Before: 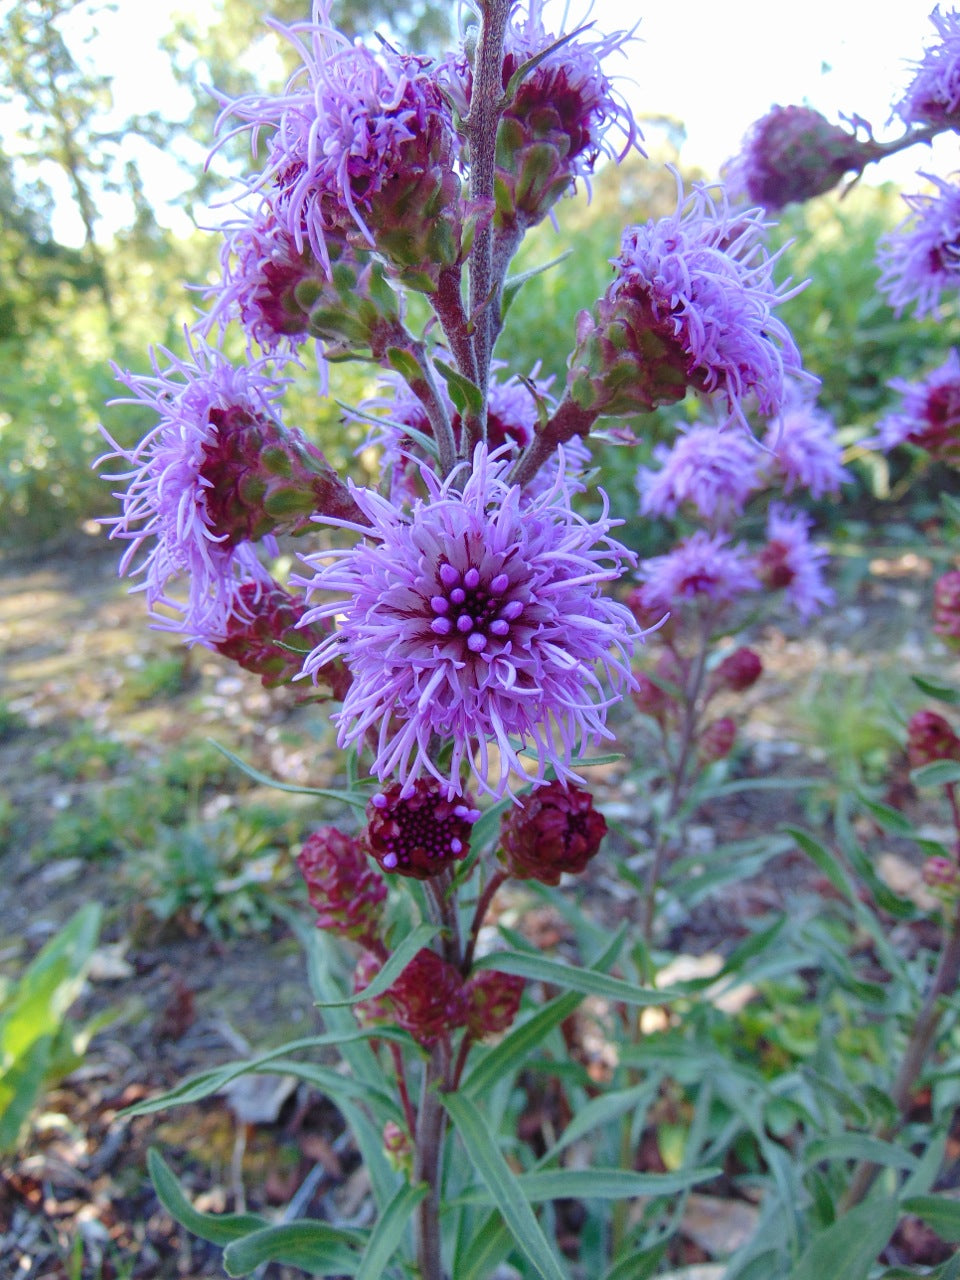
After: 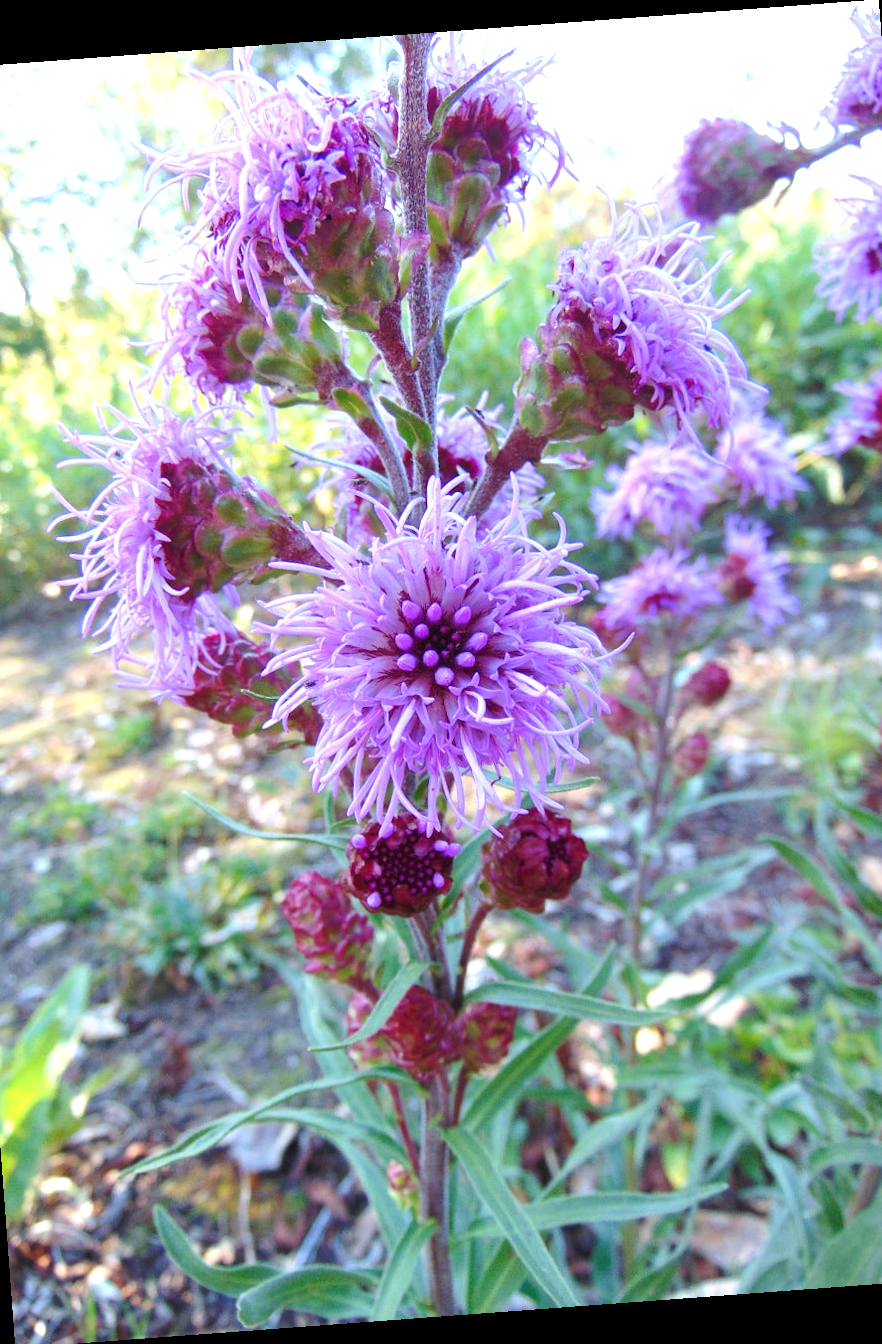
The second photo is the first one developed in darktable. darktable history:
tone equalizer: on, module defaults
rotate and perspective: rotation -4.25°, automatic cropping off
crop: left 7.598%, right 7.873%
exposure: exposure 0.785 EV, compensate highlight preservation false
